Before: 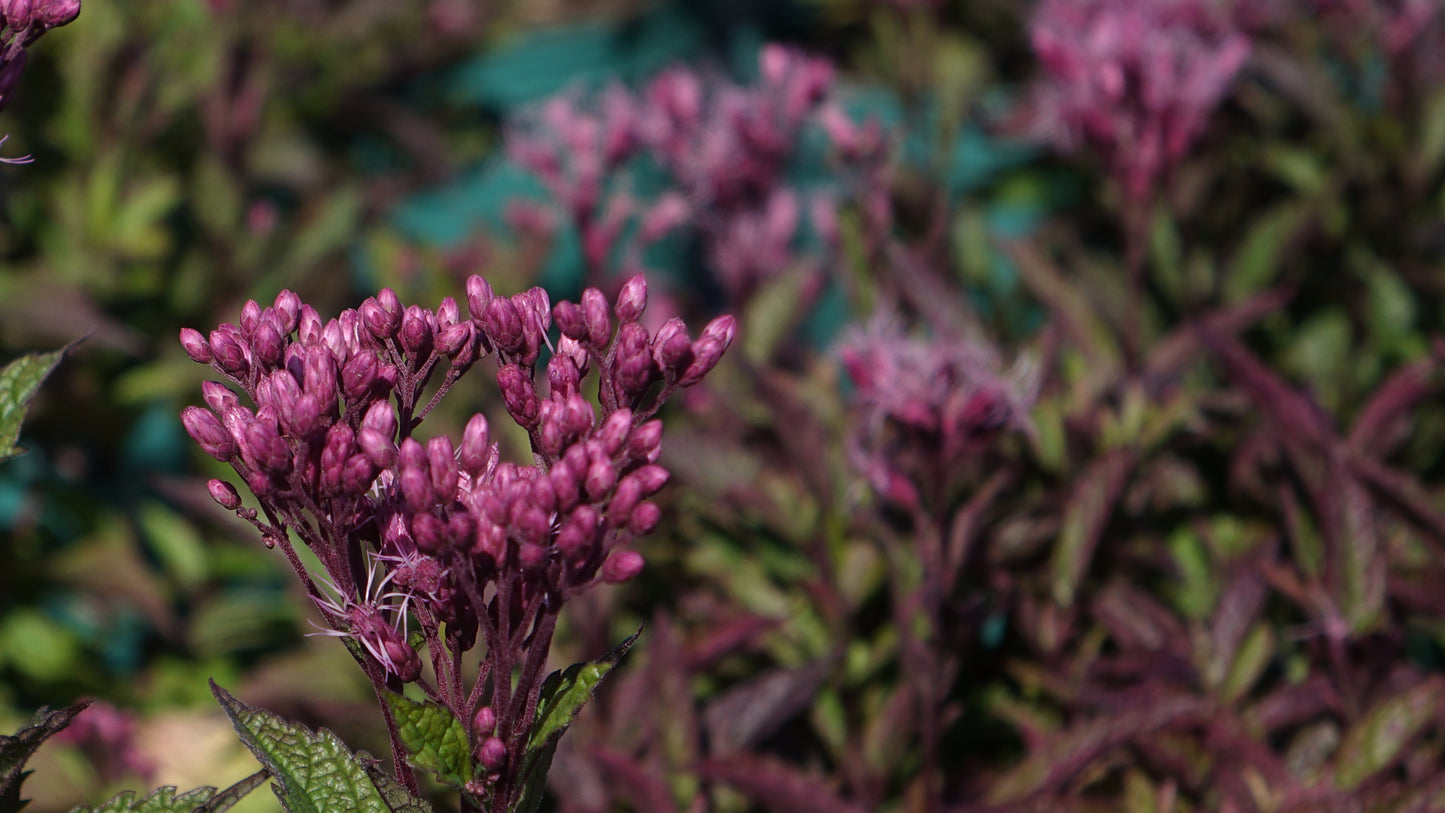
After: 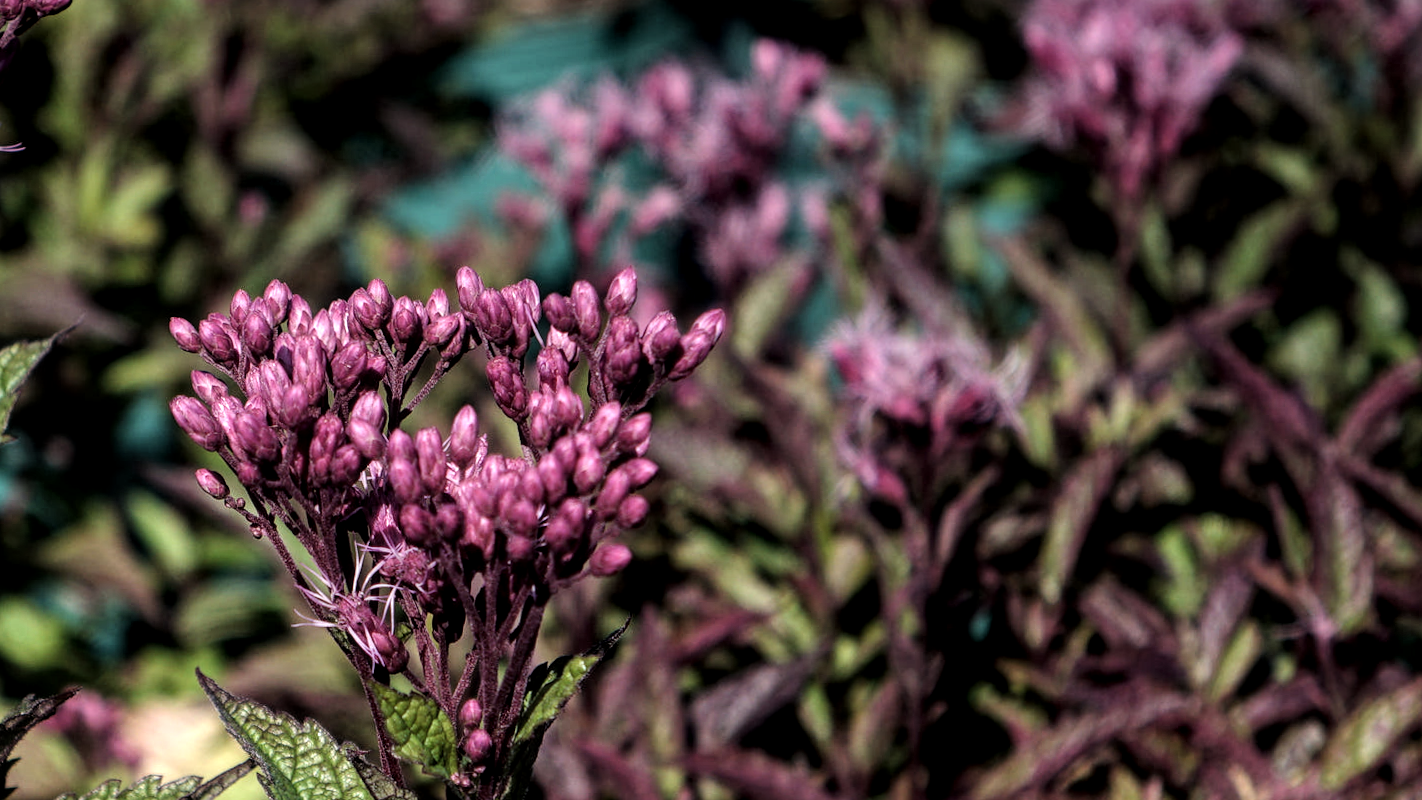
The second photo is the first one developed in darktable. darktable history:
contrast brightness saturation: contrast 0.06, brightness -0.01, saturation -0.23
levels: mode automatic, black 0.023%, white 99.97%, levels [0.062, 0.494, 0.925]
crop and rotate: angle -0.5°
graduated density: on, module defaults
exposure: exposure -0.05 EV
local contrast: on, module defaults
filmic rgb: black relative exposure -7.65 EV, white relative exposure 4.56 EV, hardness 3.61
